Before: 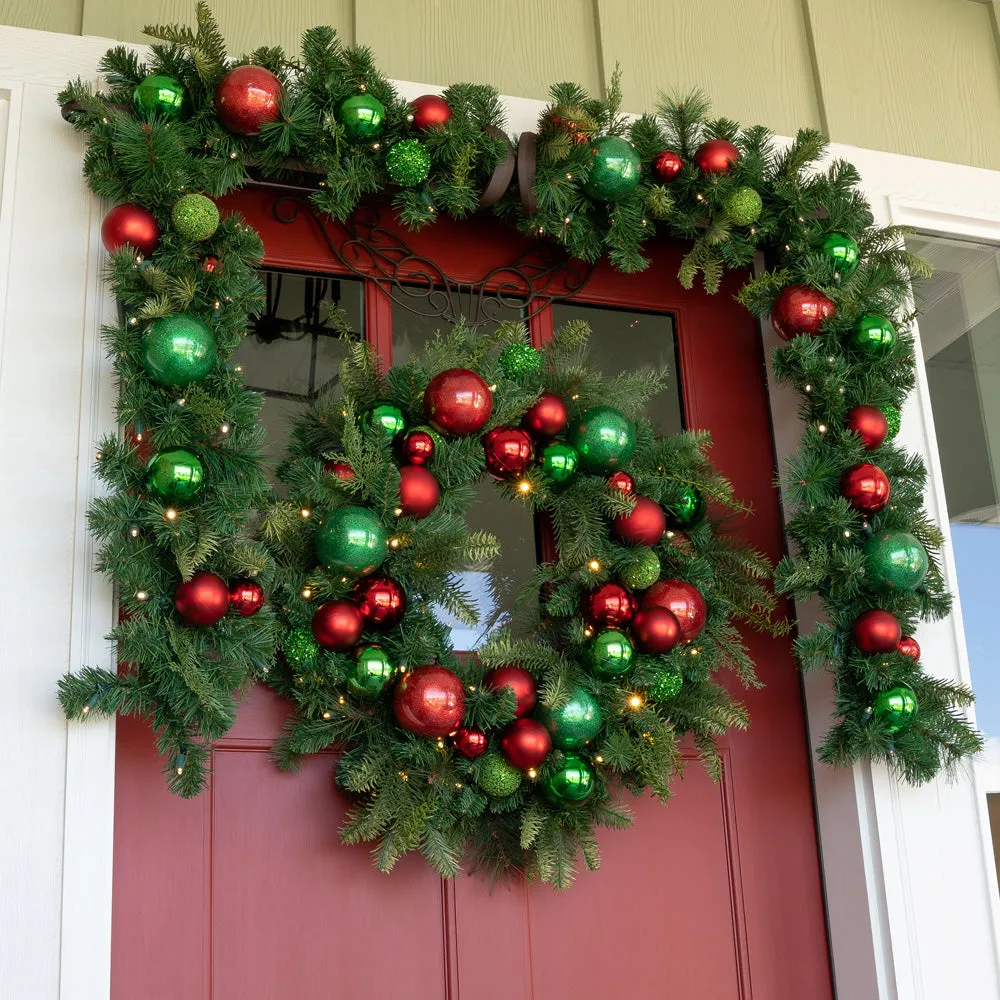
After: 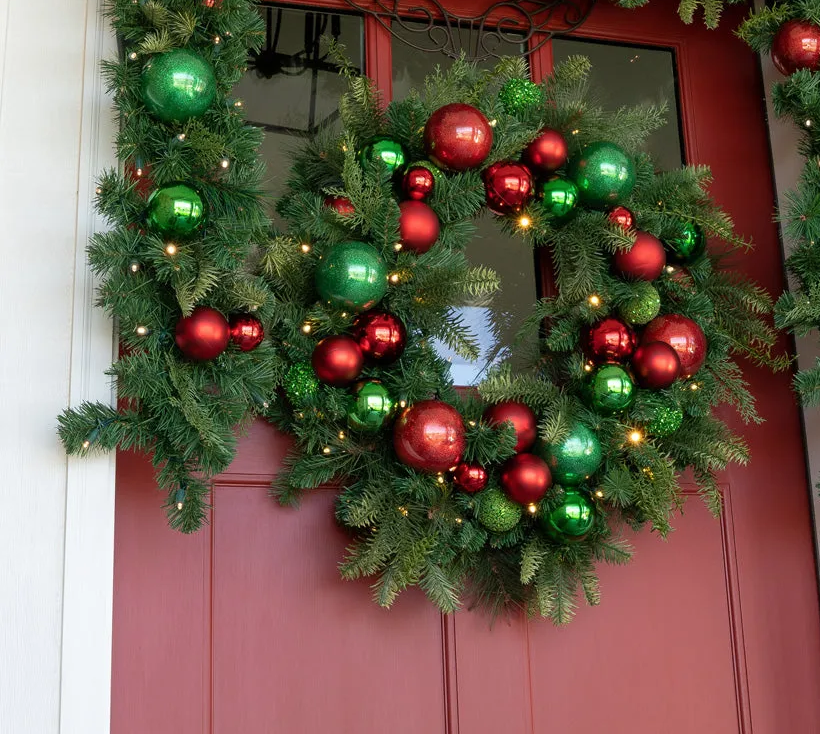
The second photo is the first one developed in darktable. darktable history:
crop: top 26.531%, right 17.959%
color balance: output saturation 98.5%
